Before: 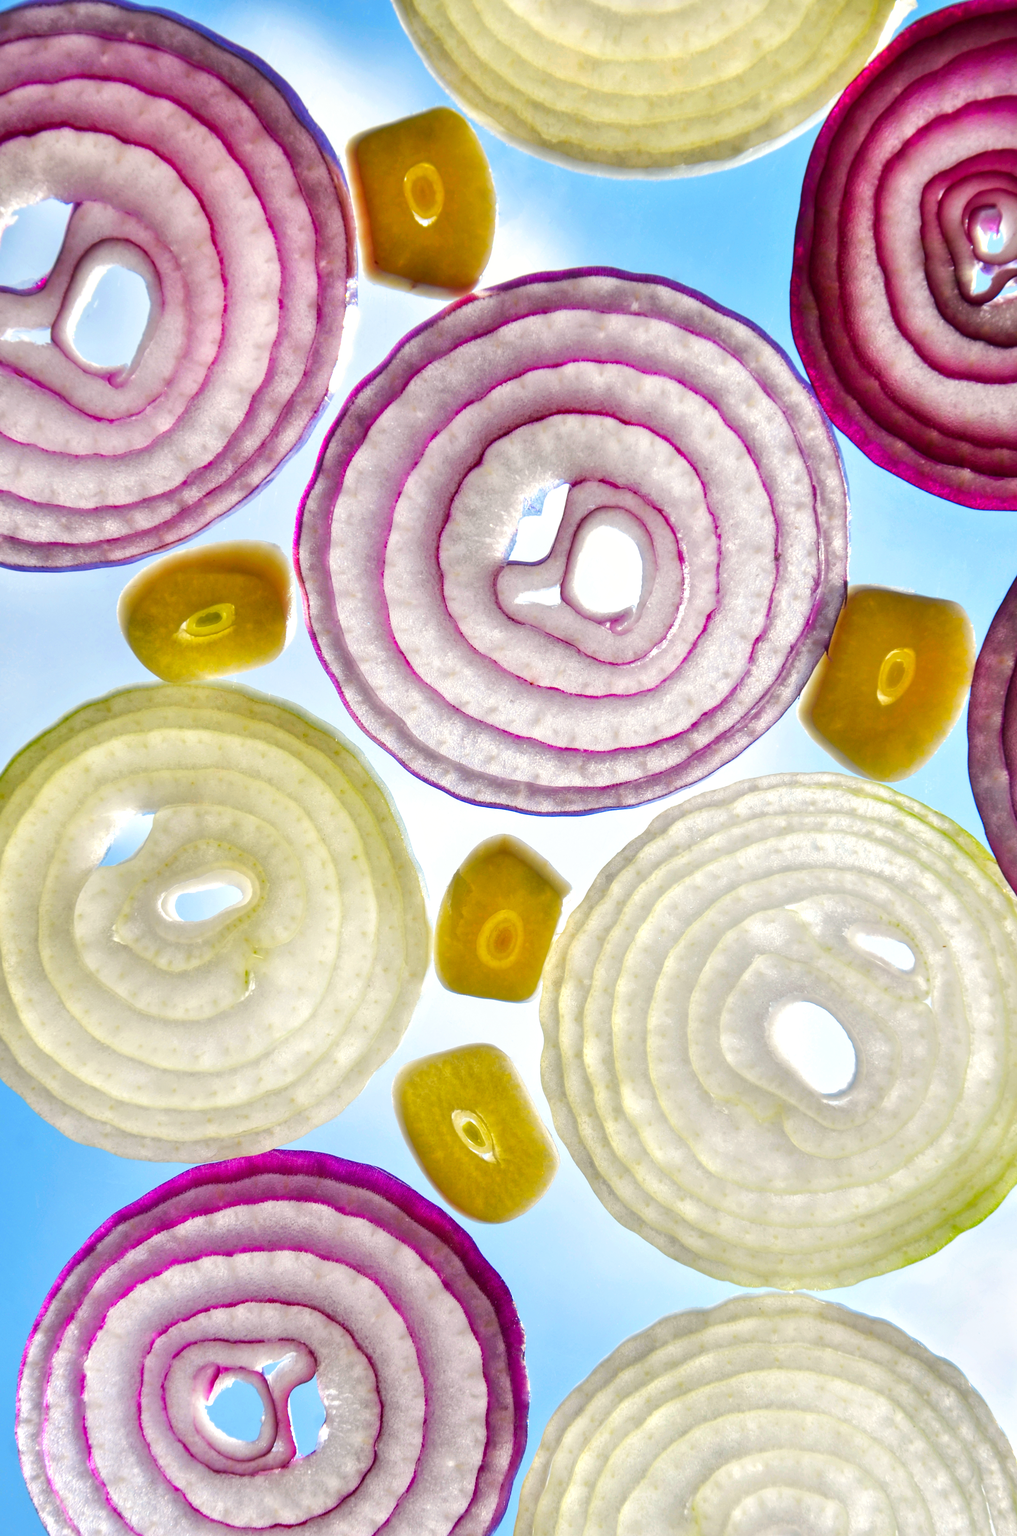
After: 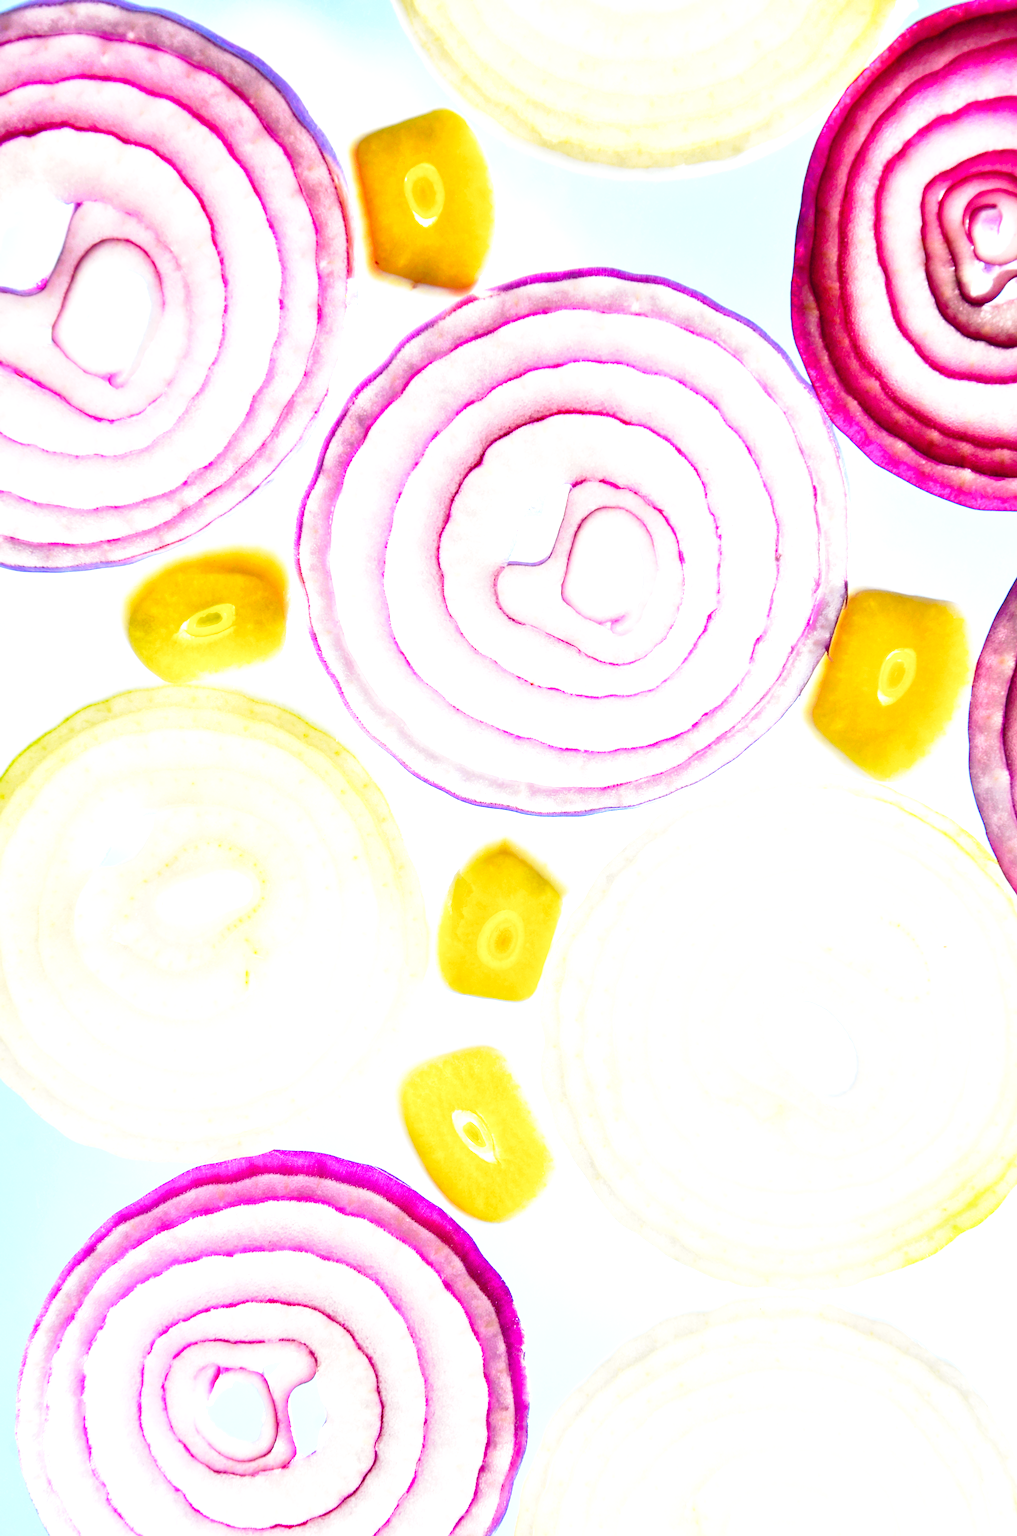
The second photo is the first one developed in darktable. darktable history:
exposure: black level correction 0, exposure 1 EV, compensate highlight preservation false
base curve: curves: ch0 [(0, 0) (0.028, 0.03) (0.121, 0.232) (0.46, 0.748) (0.859, 0.968) (1, 1)], preserve colors none
